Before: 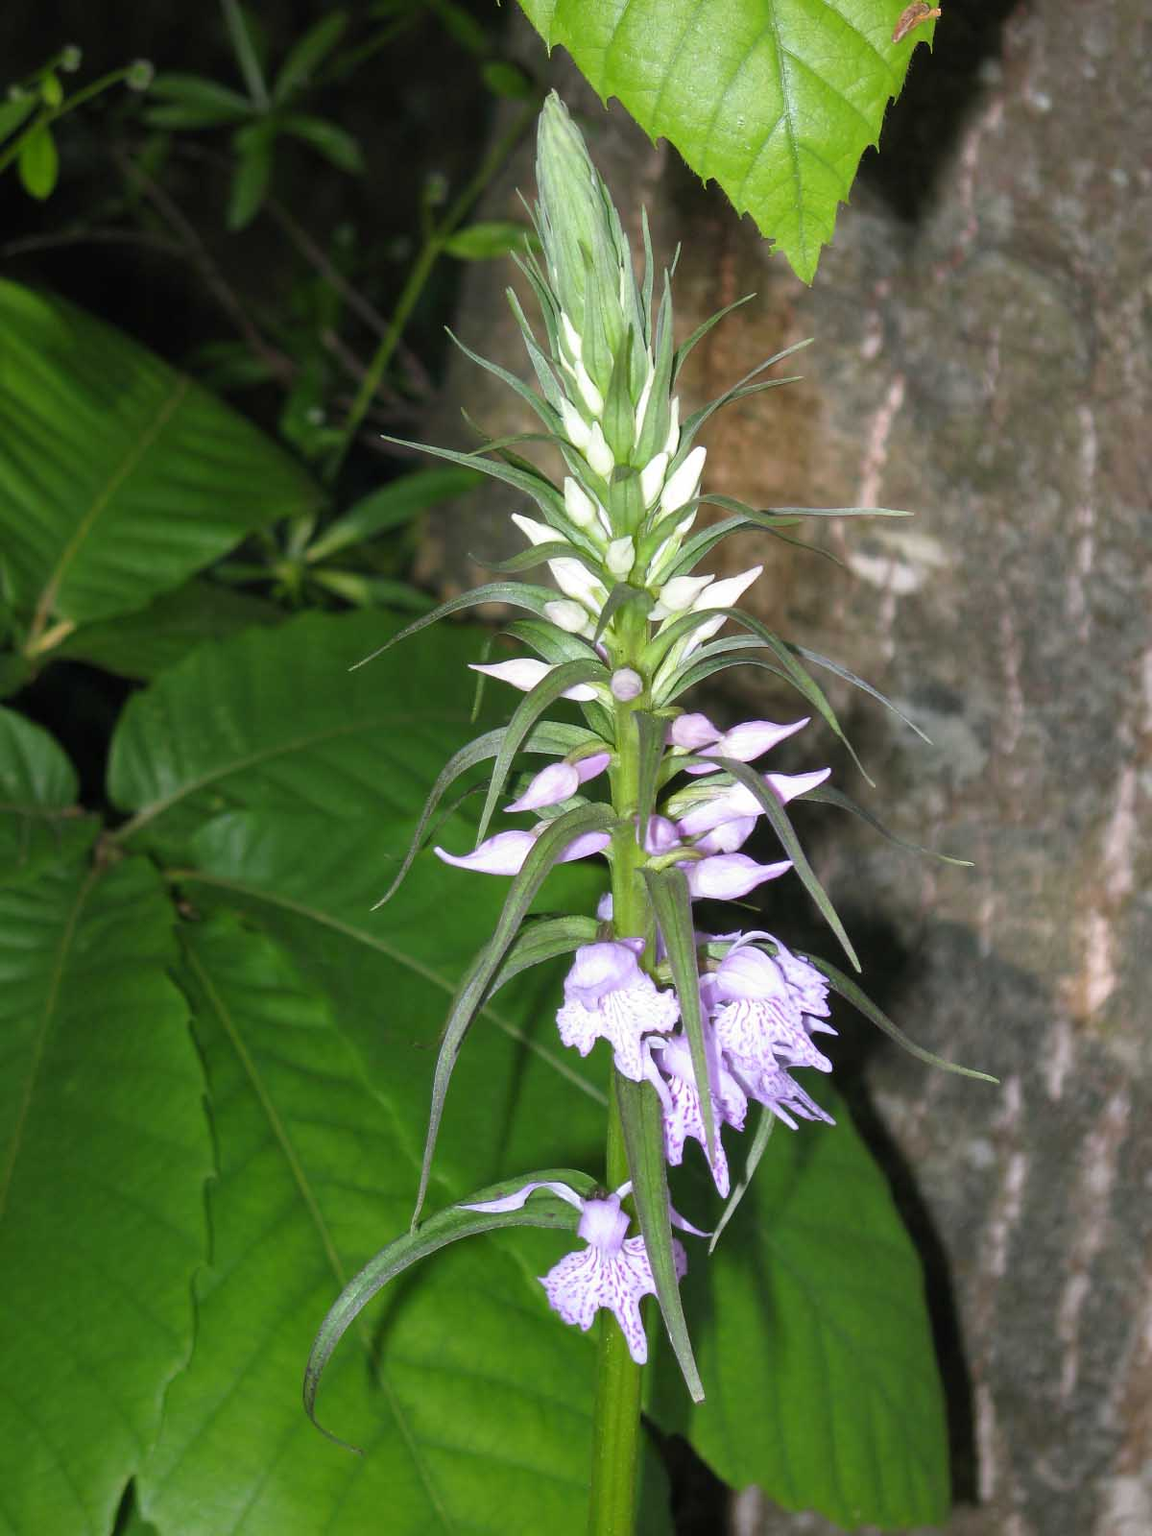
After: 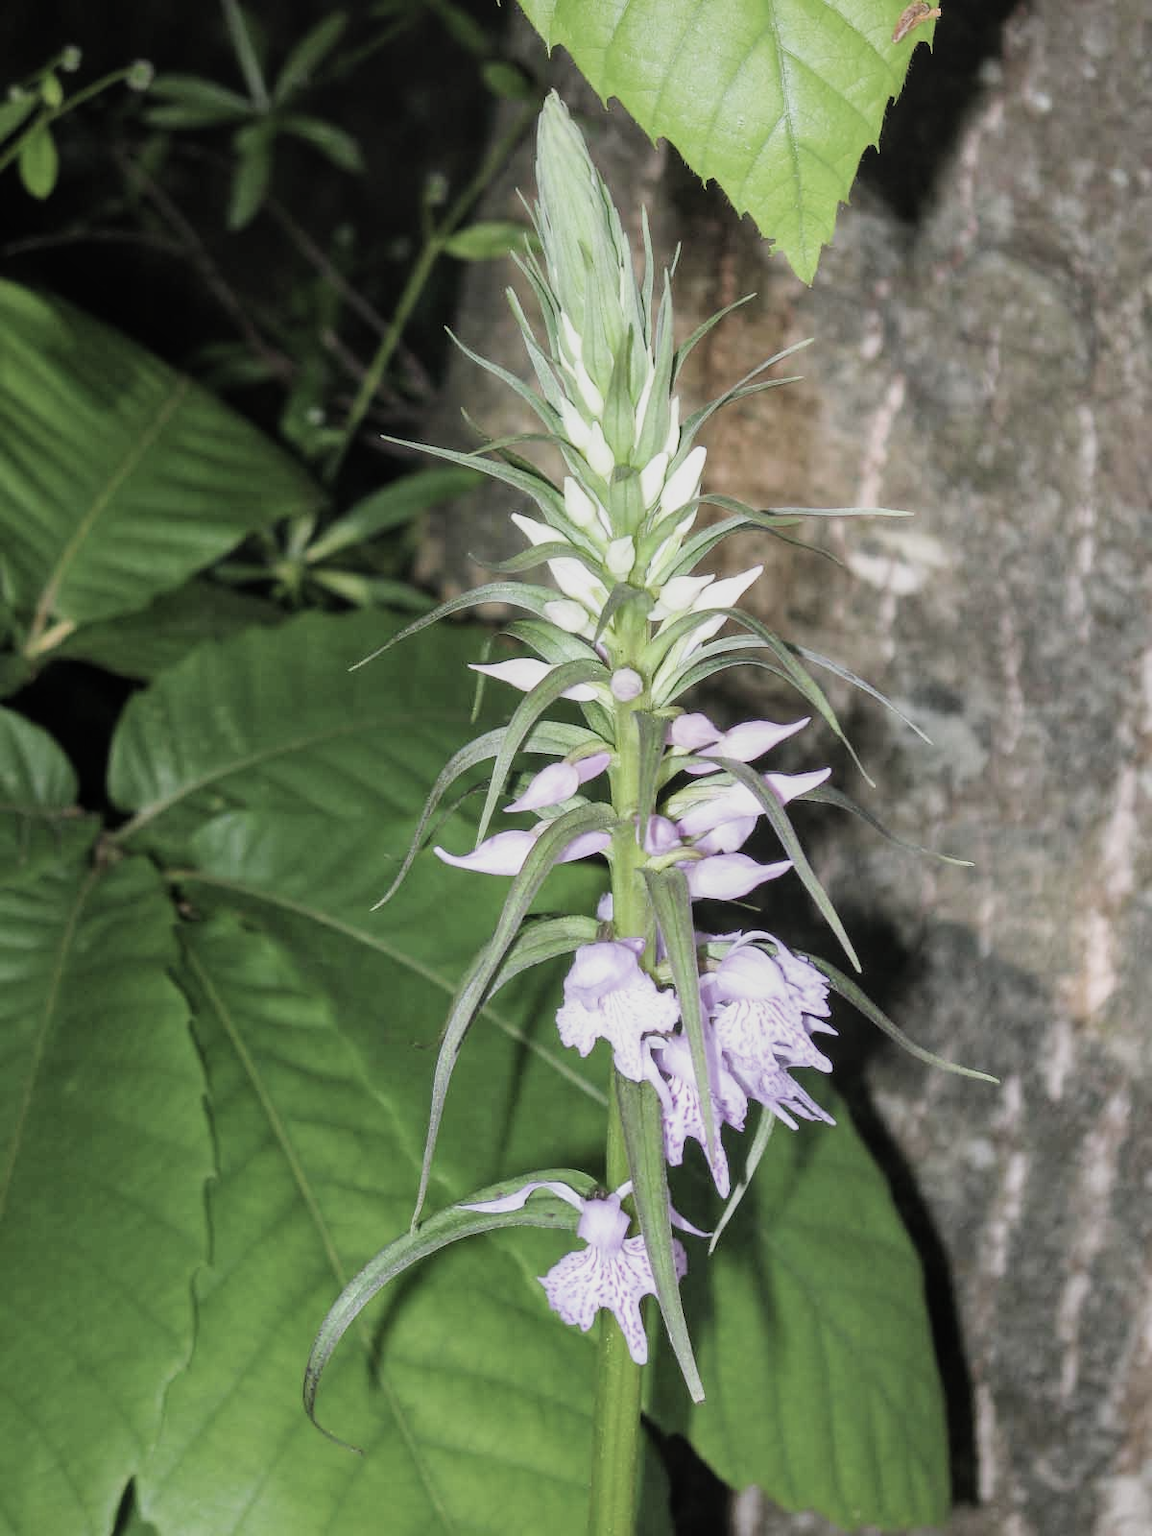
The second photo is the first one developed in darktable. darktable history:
exposure: black level correction -0.002, exposure 0.547 EV, compensate highlight preservation false
tone equalizer: on, module defaults
filmic rgb: black relative exposure -7.65 EV, white relative exposure 4.56 EV, hardness 3.61, contrast 1.06
local contrast: detail 109%
contrast brightness saturation: contrast 0.099, saturation -0.373
